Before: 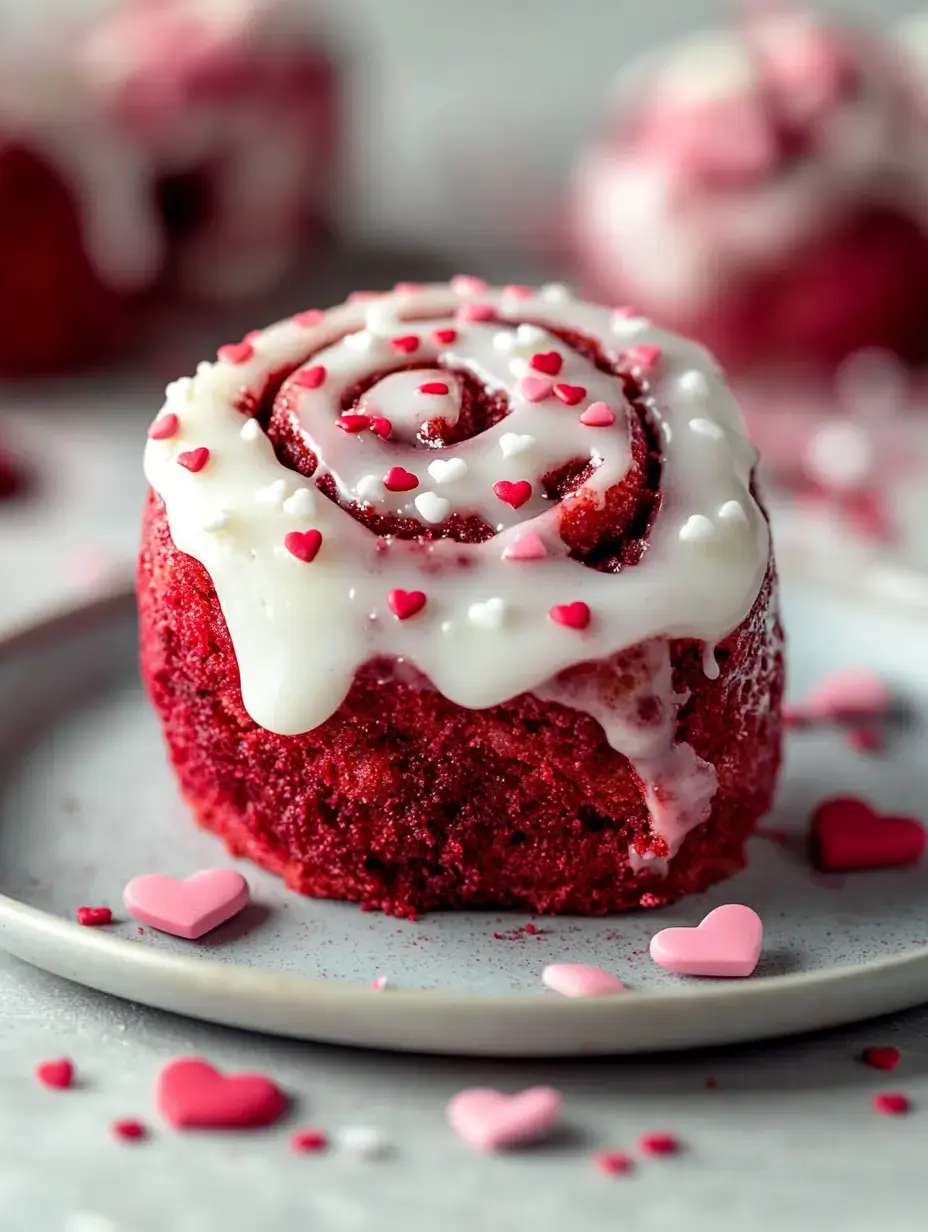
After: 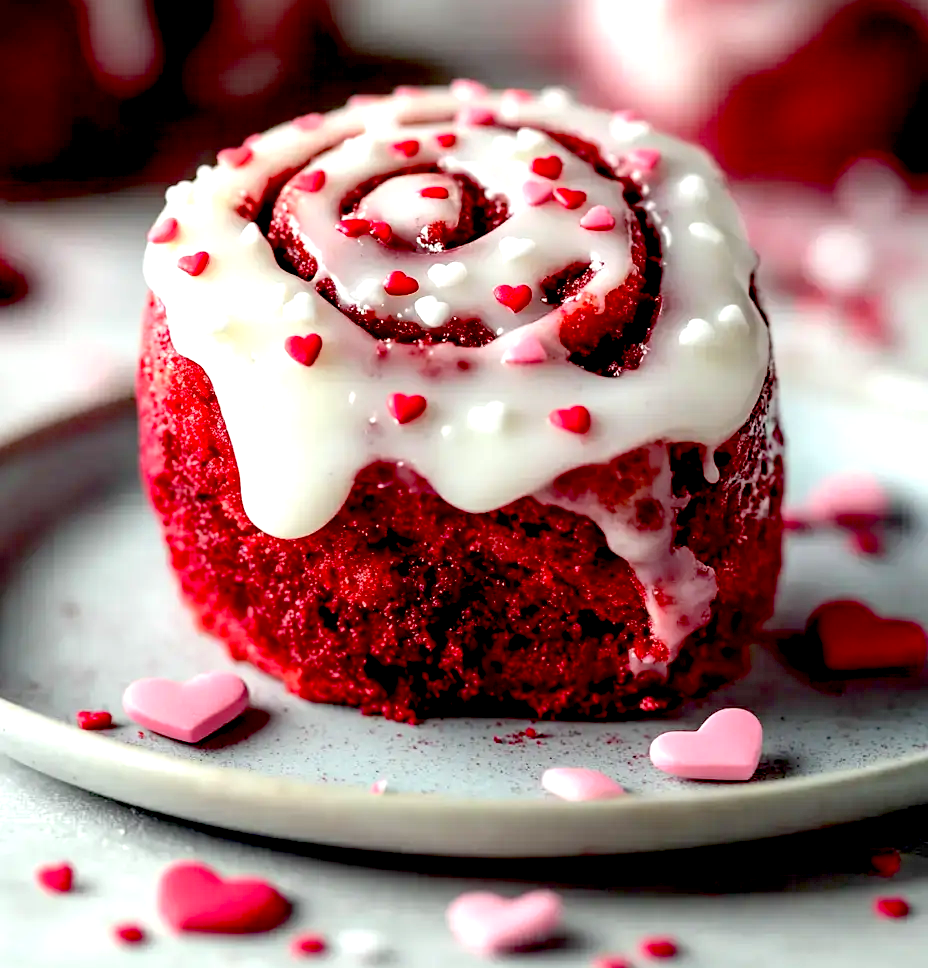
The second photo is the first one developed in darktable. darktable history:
exposure: black level correction 0.039, exposure 0.499 EV, compensate highlight preservation false
crop and rotate: top 15.911%, bottom 5.467%
